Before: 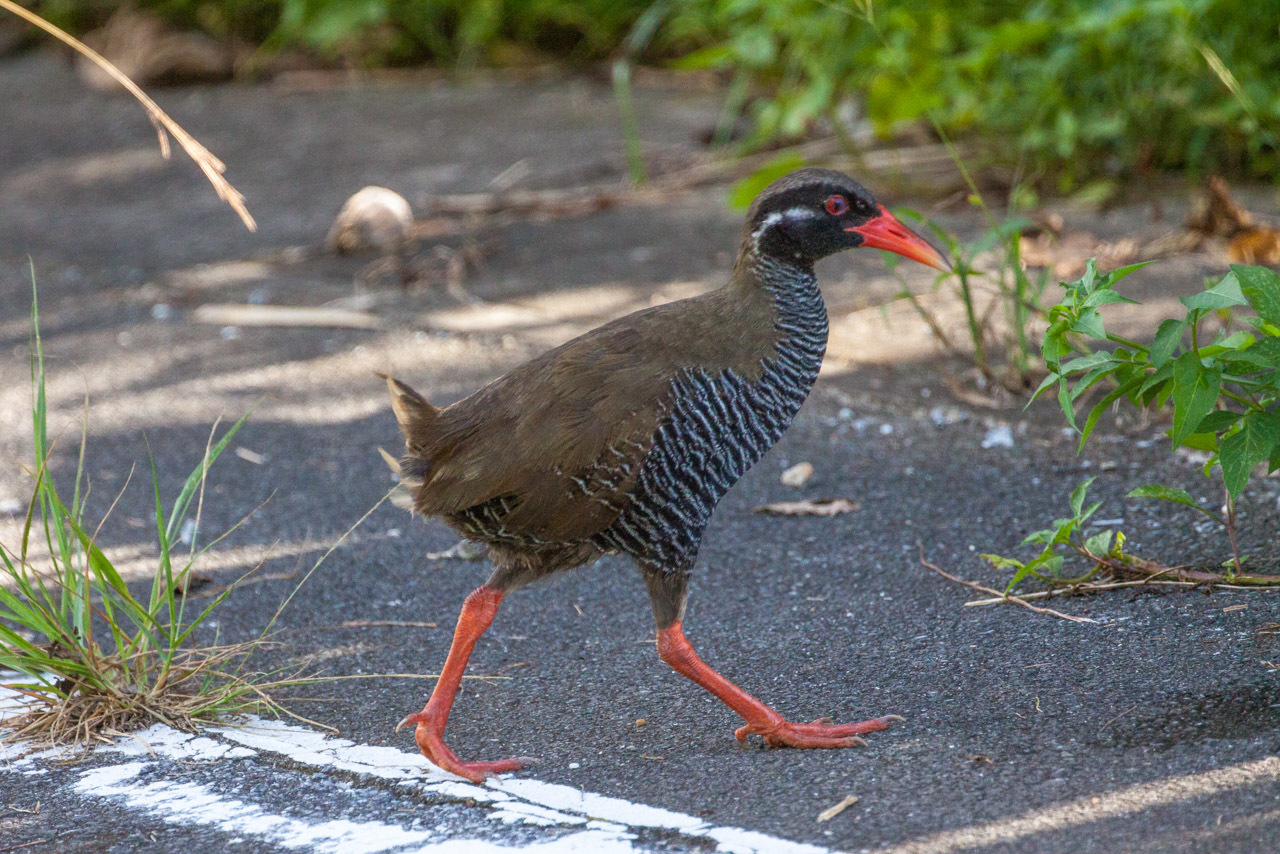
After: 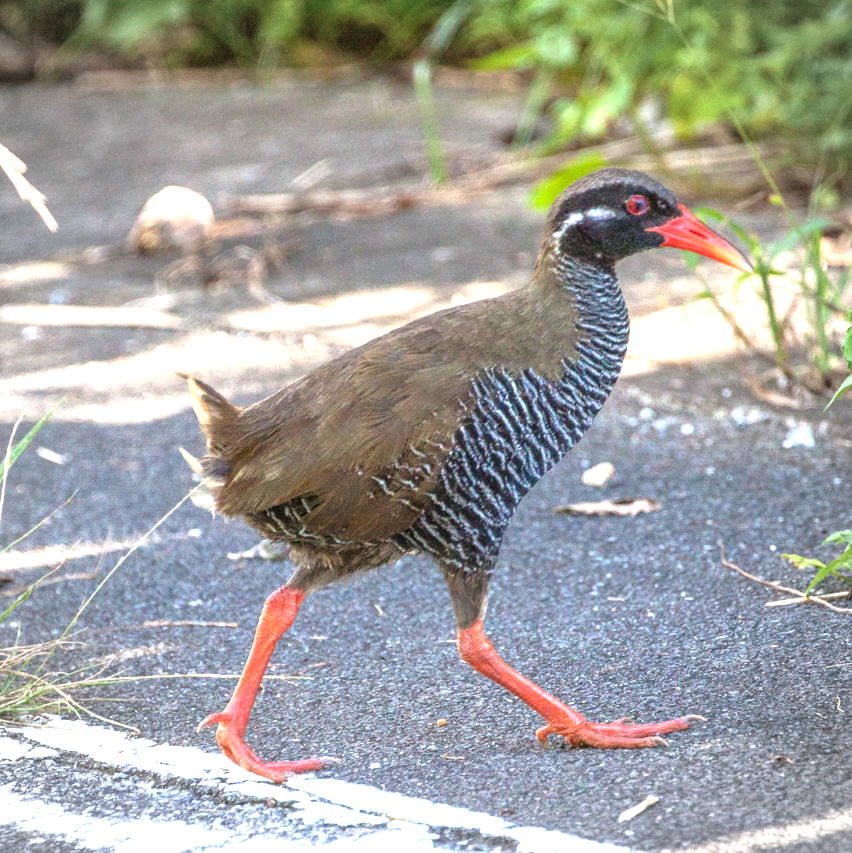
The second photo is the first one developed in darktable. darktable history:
crop and rotate: left 15.599%, right 17.761%
exposure: black level correction 0, exposure 1.391 EV, compensate highlight preservation false
vignetting: brightness -0.27
